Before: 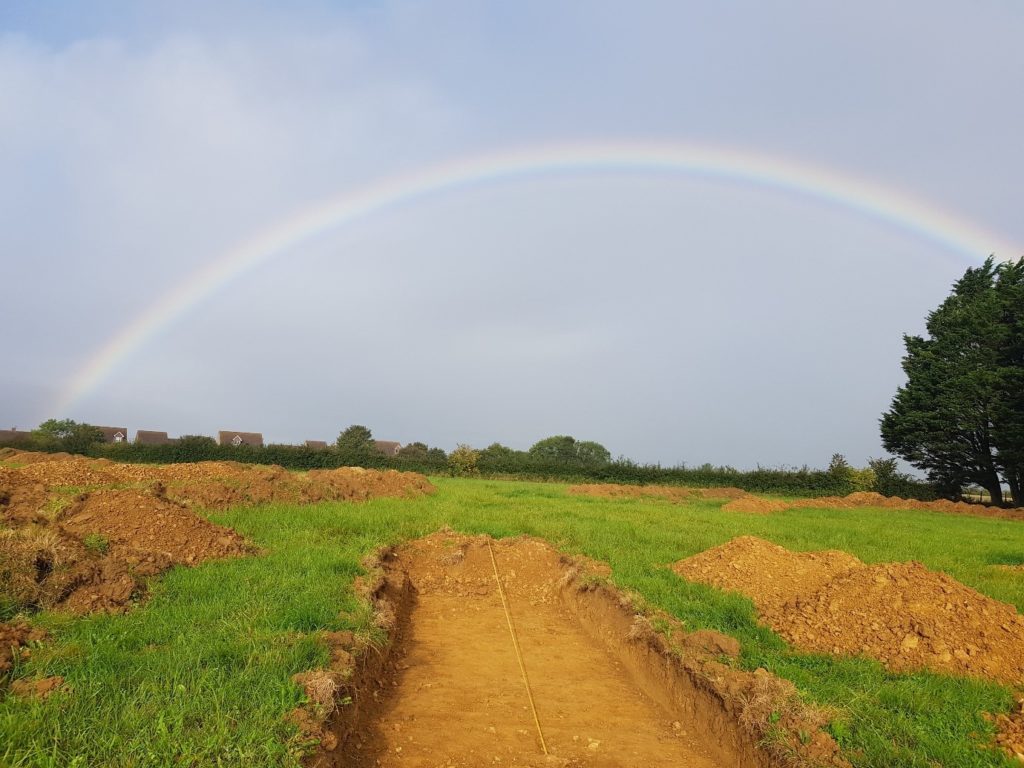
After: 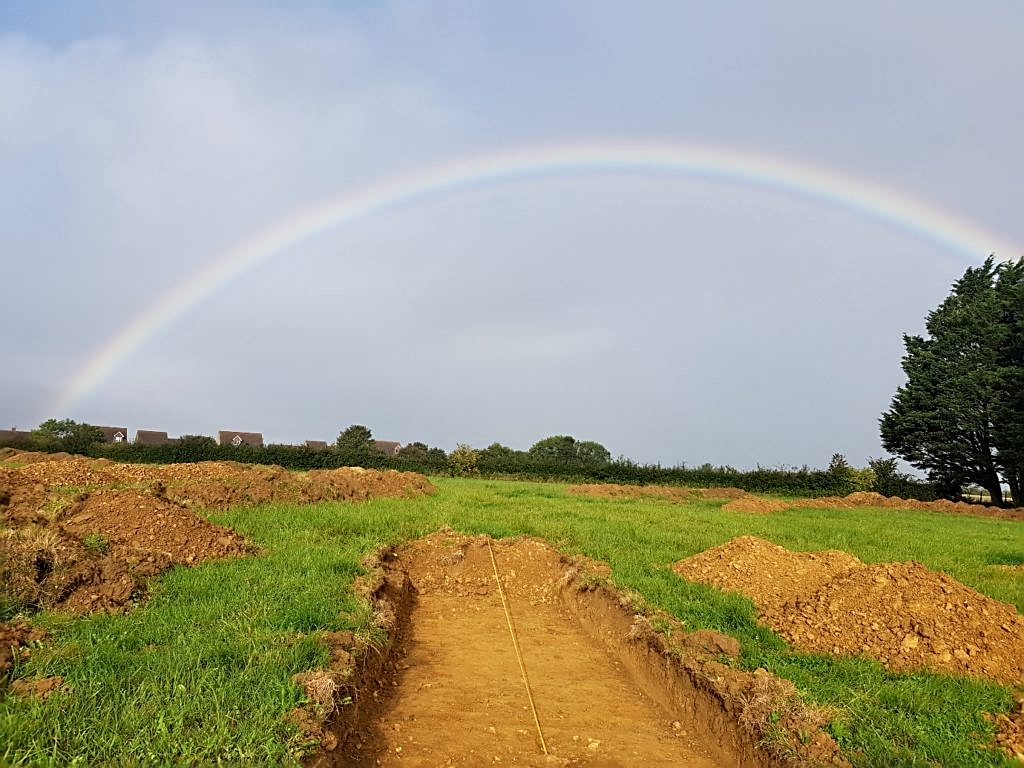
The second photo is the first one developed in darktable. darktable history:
contrast equalizer: octaves 7, y [[0.546, 0.552, 0.554, 0.554, 0.552, 0.546], [0.5 ×6], [0.5 ×6], [0 ×6], [0 ×6]]
sharpen: on, module defaults
